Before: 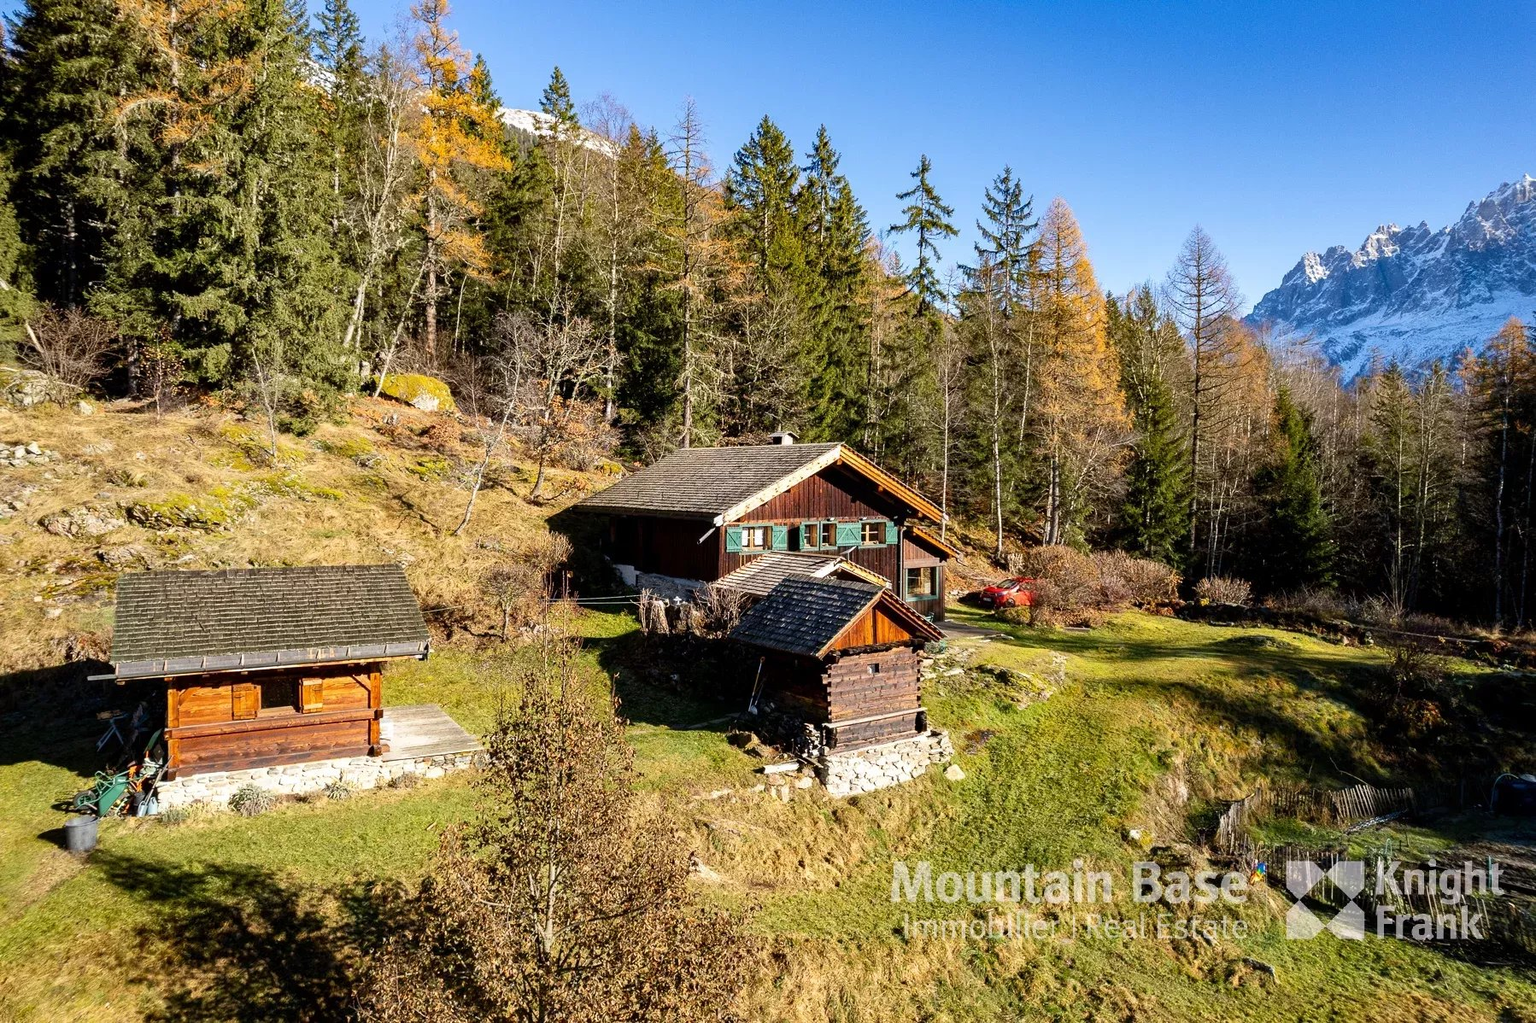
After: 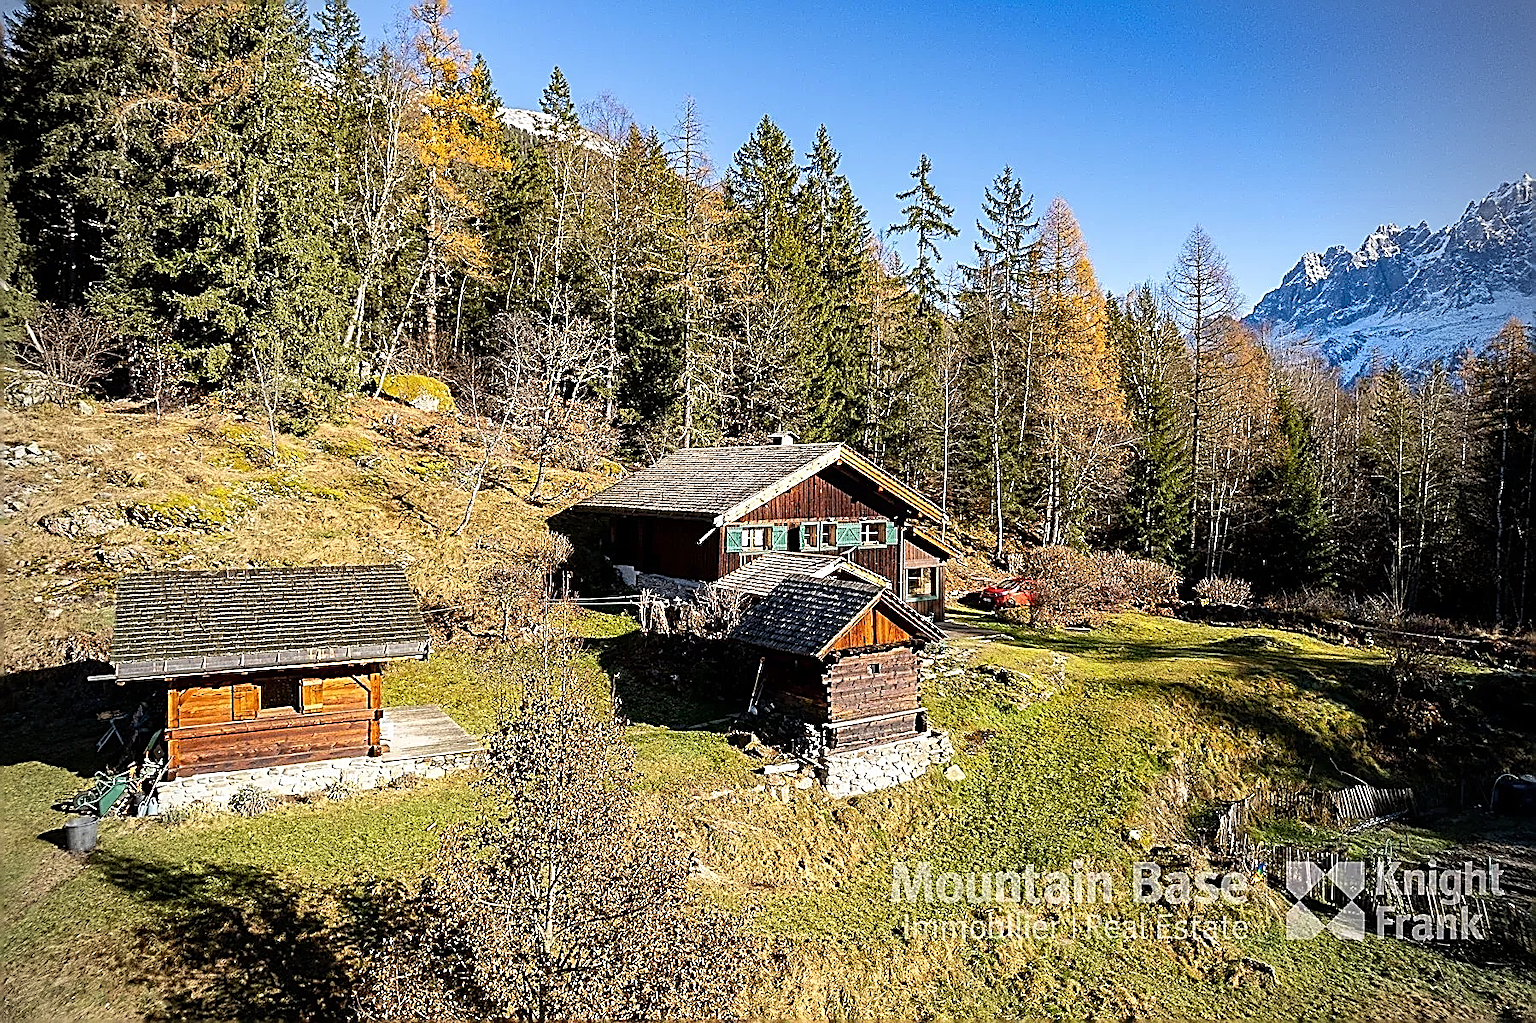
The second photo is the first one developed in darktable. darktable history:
sharpen: amount 1.856
vignetting: on, module defaults
